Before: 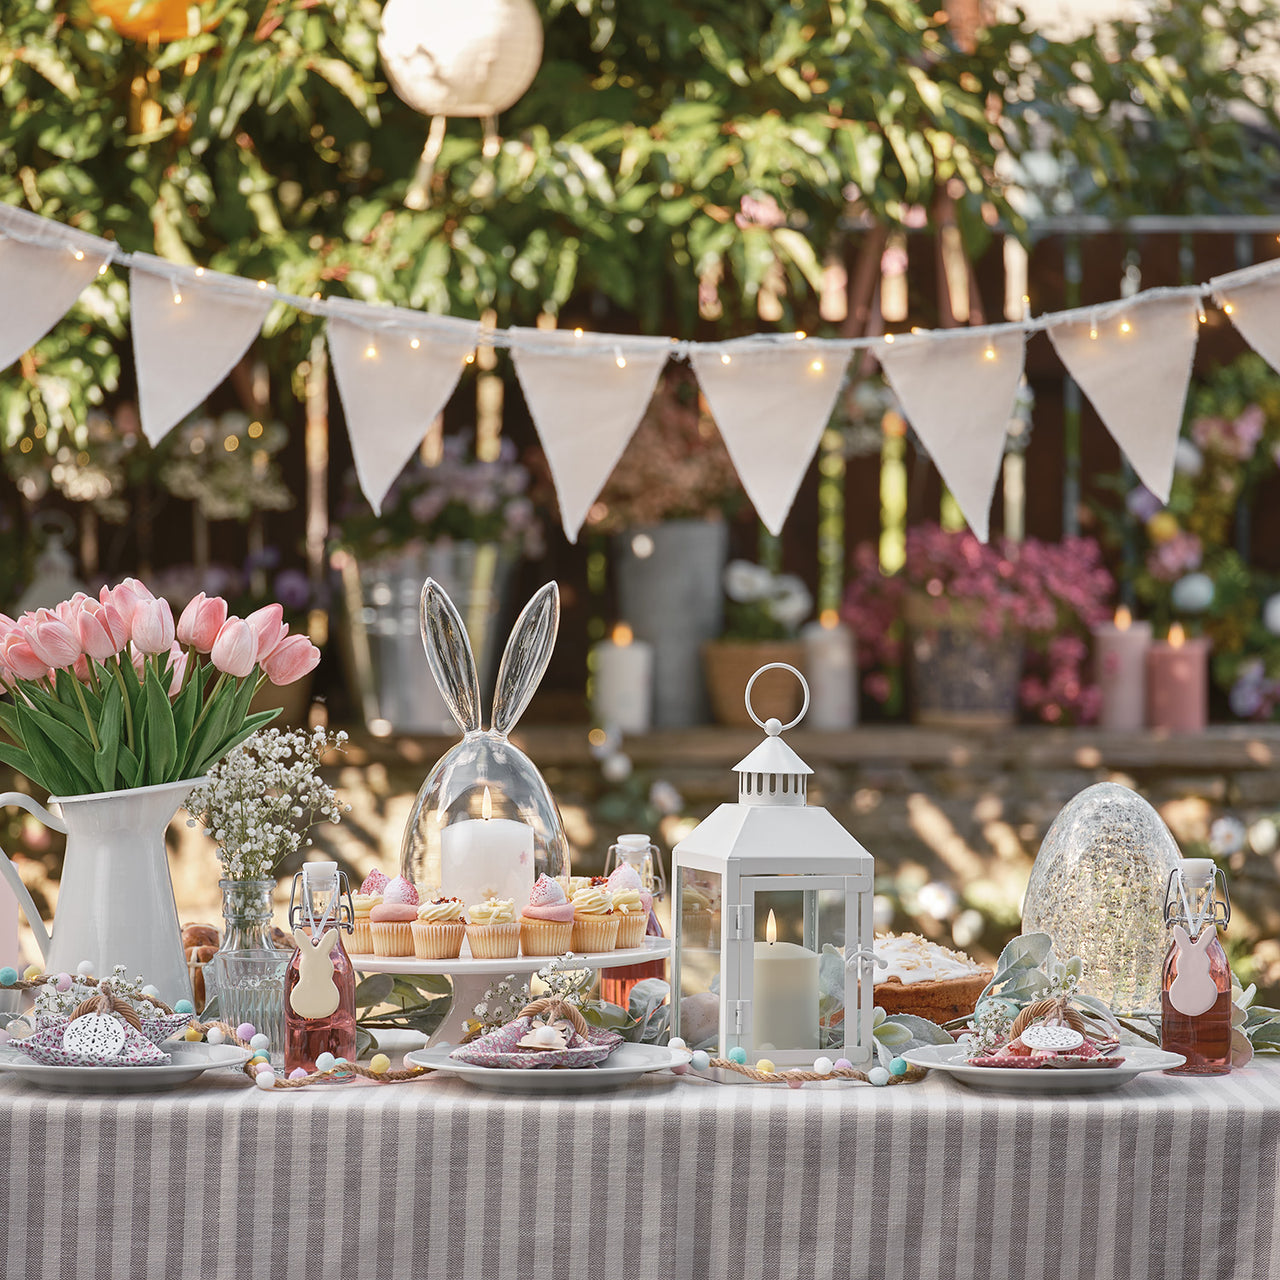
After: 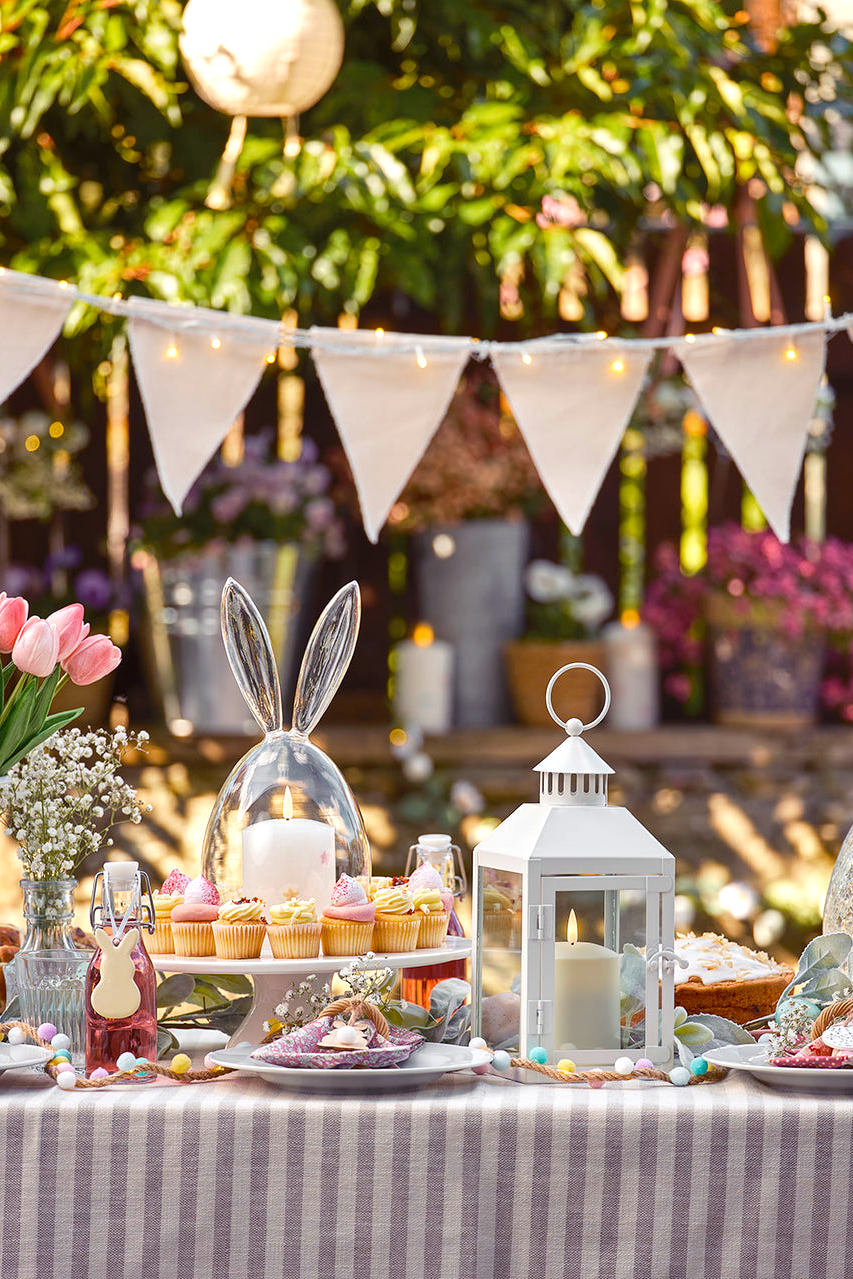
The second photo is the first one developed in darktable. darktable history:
crop and rotate: left 15.561%, right 17.795%
exposure: exposure 0.2 EV, compensate highlight preservation false
local contrast: highlights 104%, shadows 102%, detail 120%, midtone range 0.2
color balance rgb: shadows lift › luminance -21.258%, shadows lift › chroma 8.985%, shadows lift › hue 285°, linear chroma grading › global chroma 15.612%, perceptual saturation grading › global saturation 25.683%, global vibrance 20%
